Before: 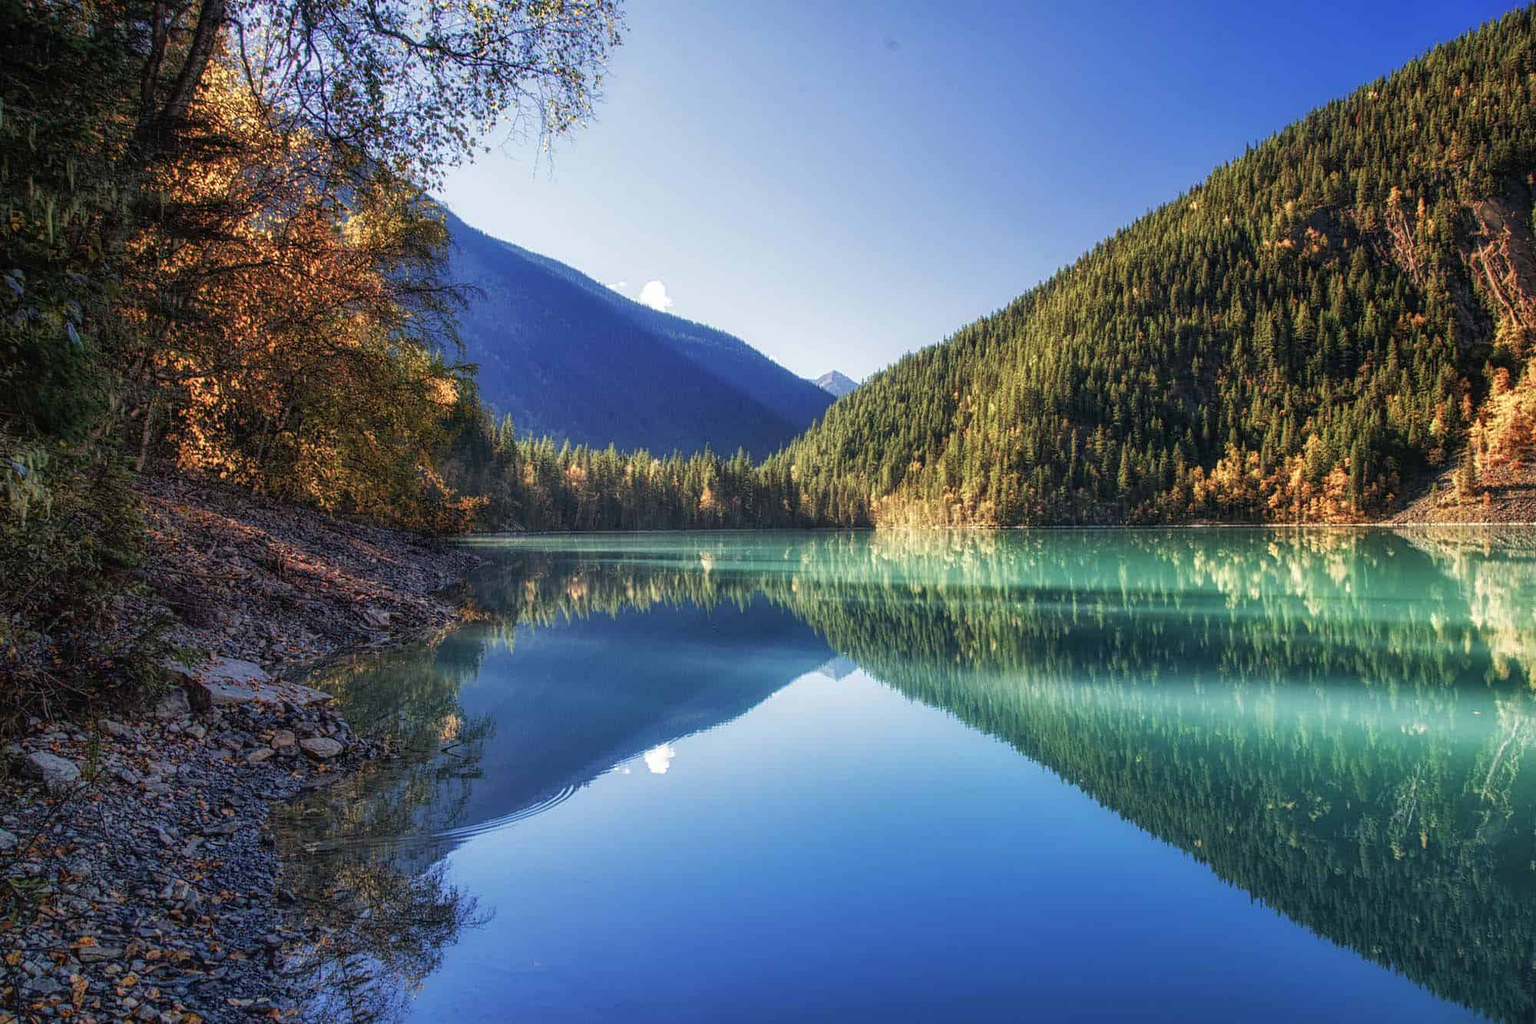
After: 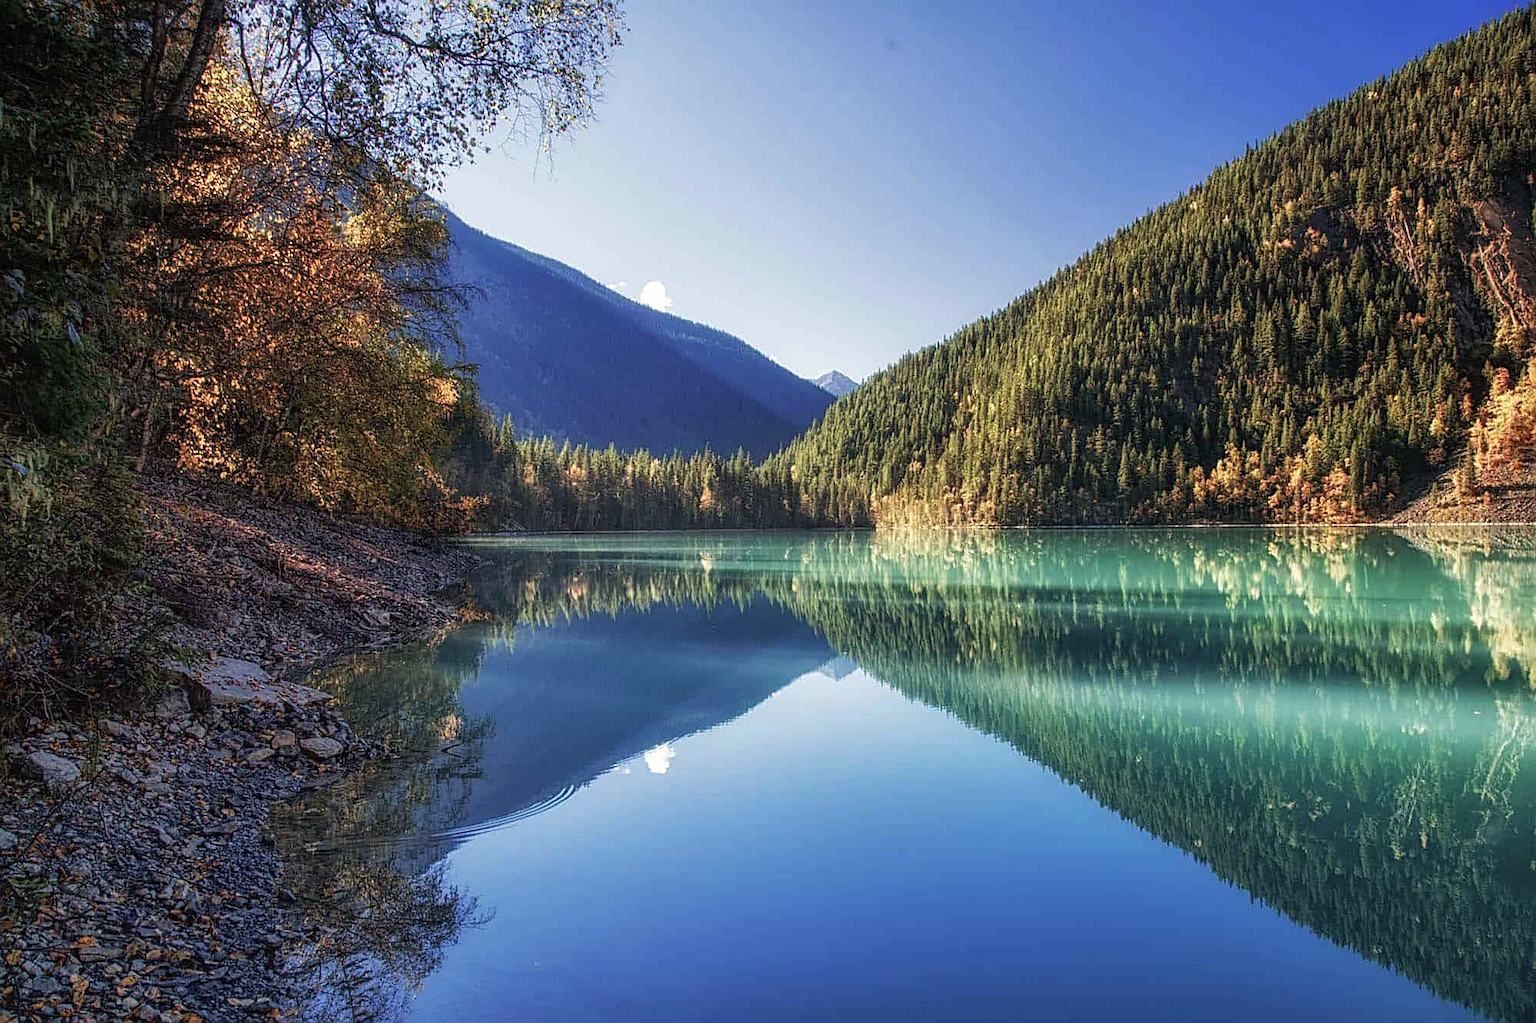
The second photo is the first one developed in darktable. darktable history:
sharpen: on, module defaults
contrast brightness saturation: saturation -0.056
